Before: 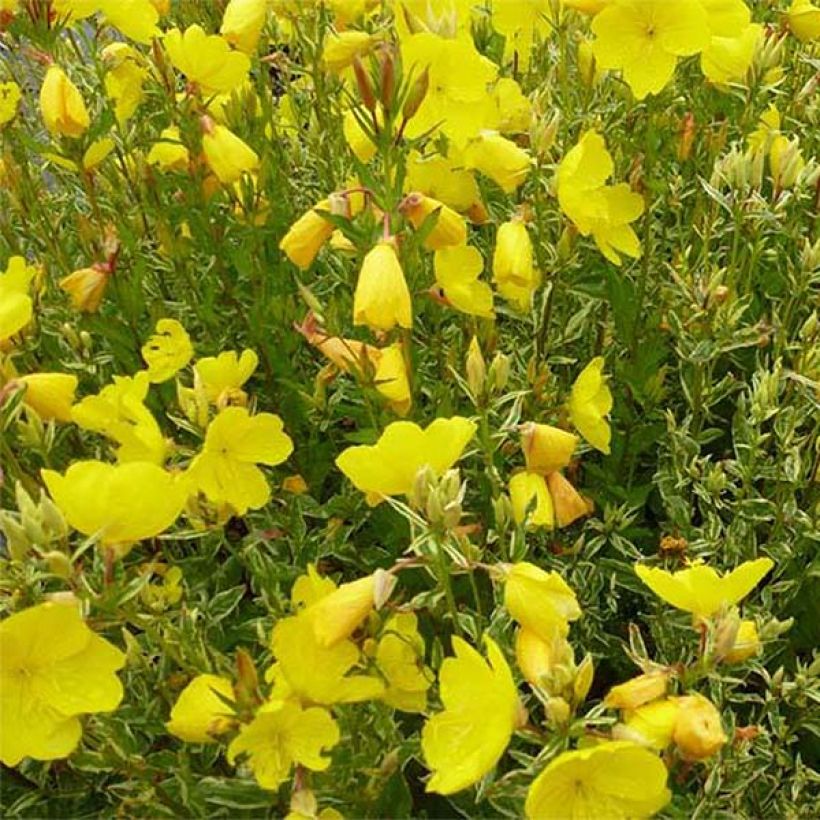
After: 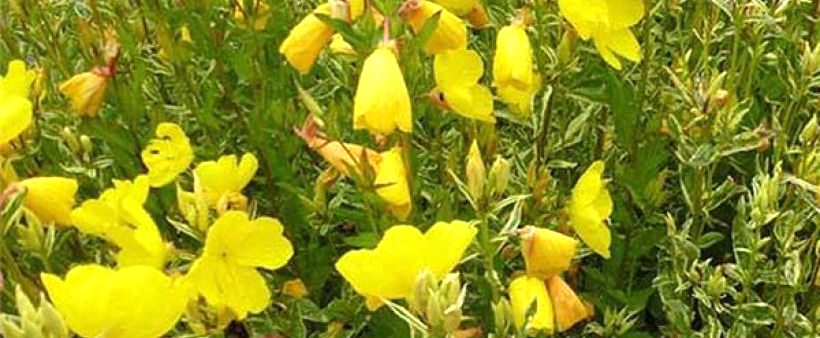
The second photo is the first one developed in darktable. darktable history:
crop and rotate: top 23.923%, bottom 34.812%
exposure: exposure 0.405 EV, compensate highlight preservation false
